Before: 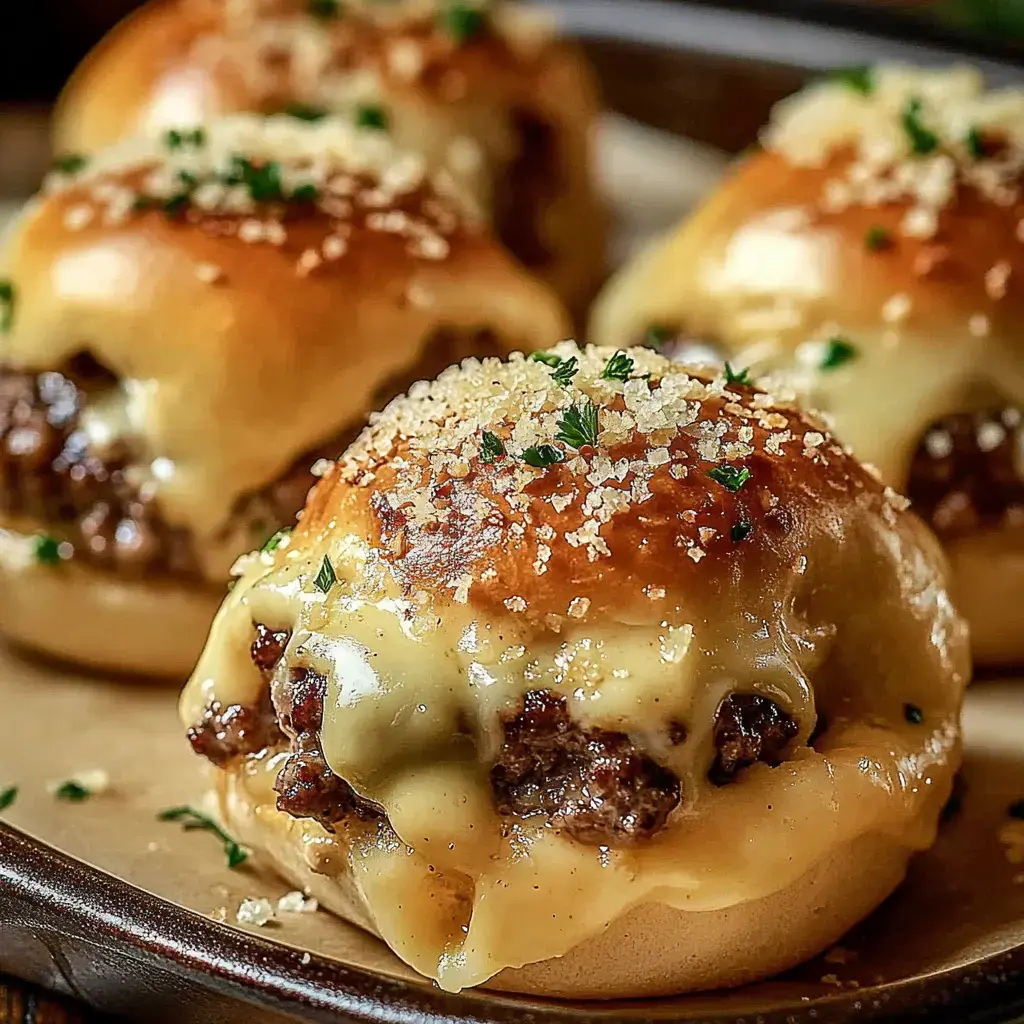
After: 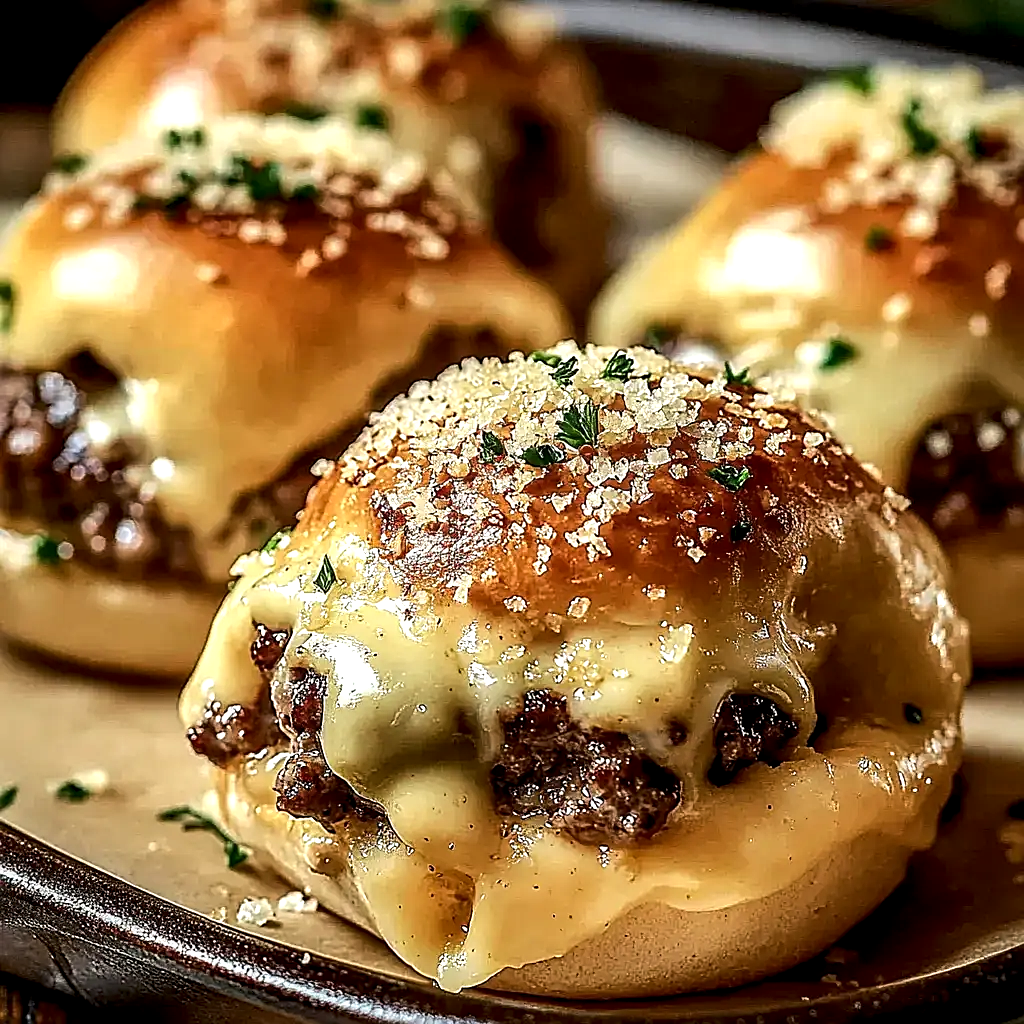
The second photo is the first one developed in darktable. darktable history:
sharpen: on, module defaults
tone equalizer: -8 EV -0.454 EV, -7 EV -0.394 EV, -6 EV -0.301 EV, -5 EV -0.236 EV, -3 EV 0.224 EV, -2 EV 0.325 EV, -1 EV 0.408 EV, +0 EV 0.445 EV, edges refinement/feathering 500, mask exposure compensation -1.57 EV, preserve details no
local contrast: highlights 24%, shadows 73%, midtone range 0.748
